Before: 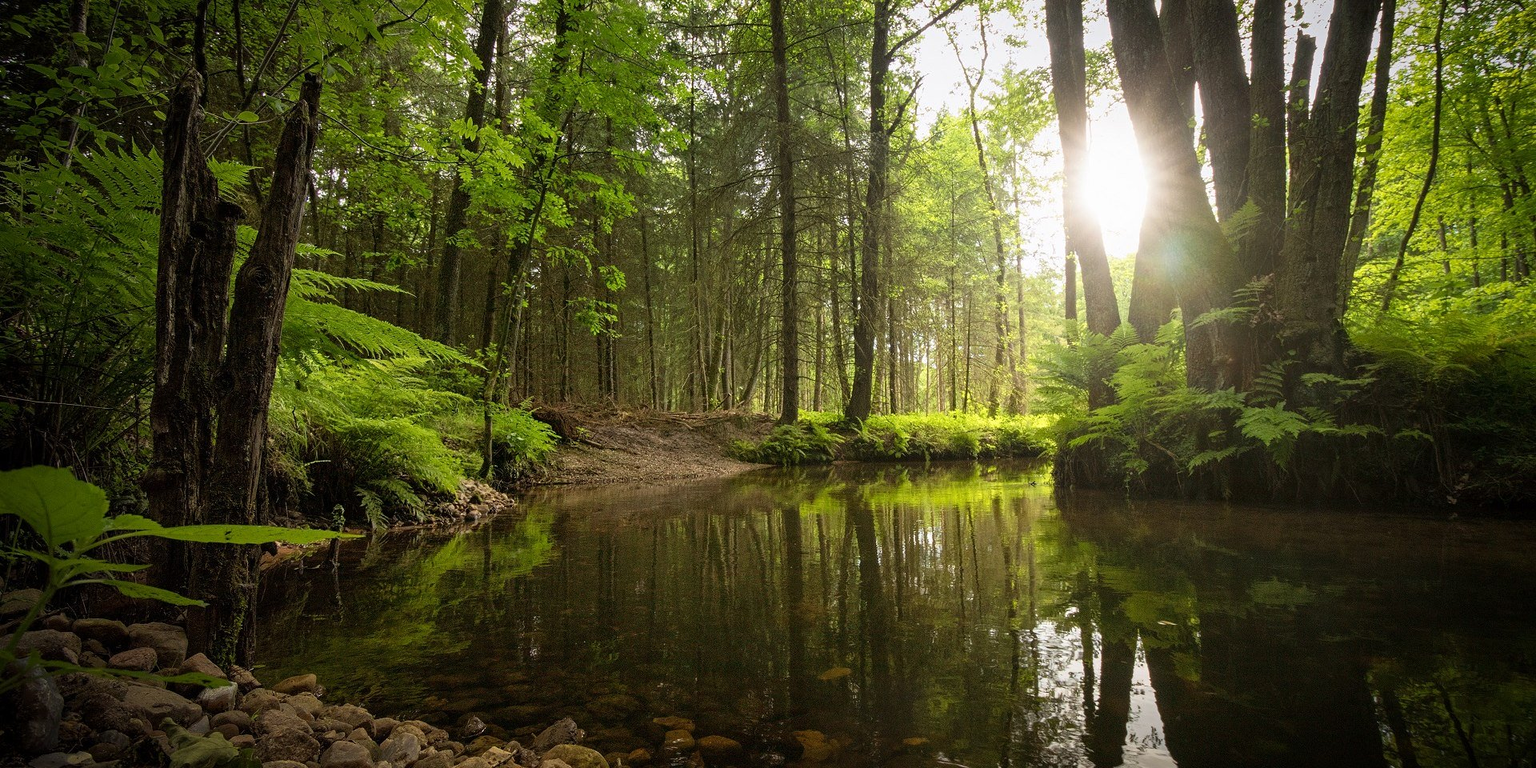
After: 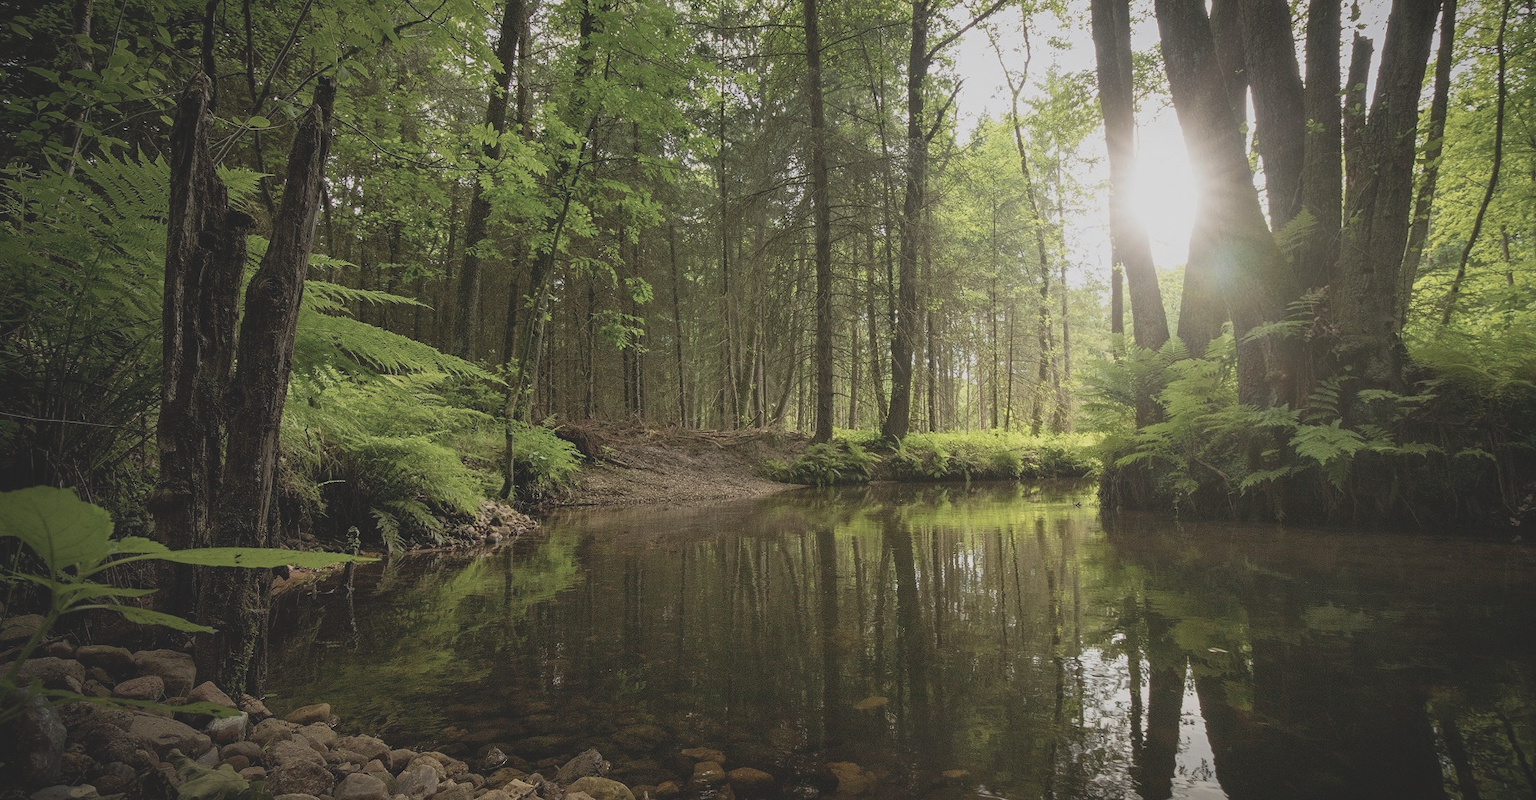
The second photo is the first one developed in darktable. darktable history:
crop: right 4.16%, bottom 0.042%
exposure: black level correction 0, compensate exposure bias true, compensate highlight preservation false
contrast brightness saturation: contrast -0.268, saturation -0.425
